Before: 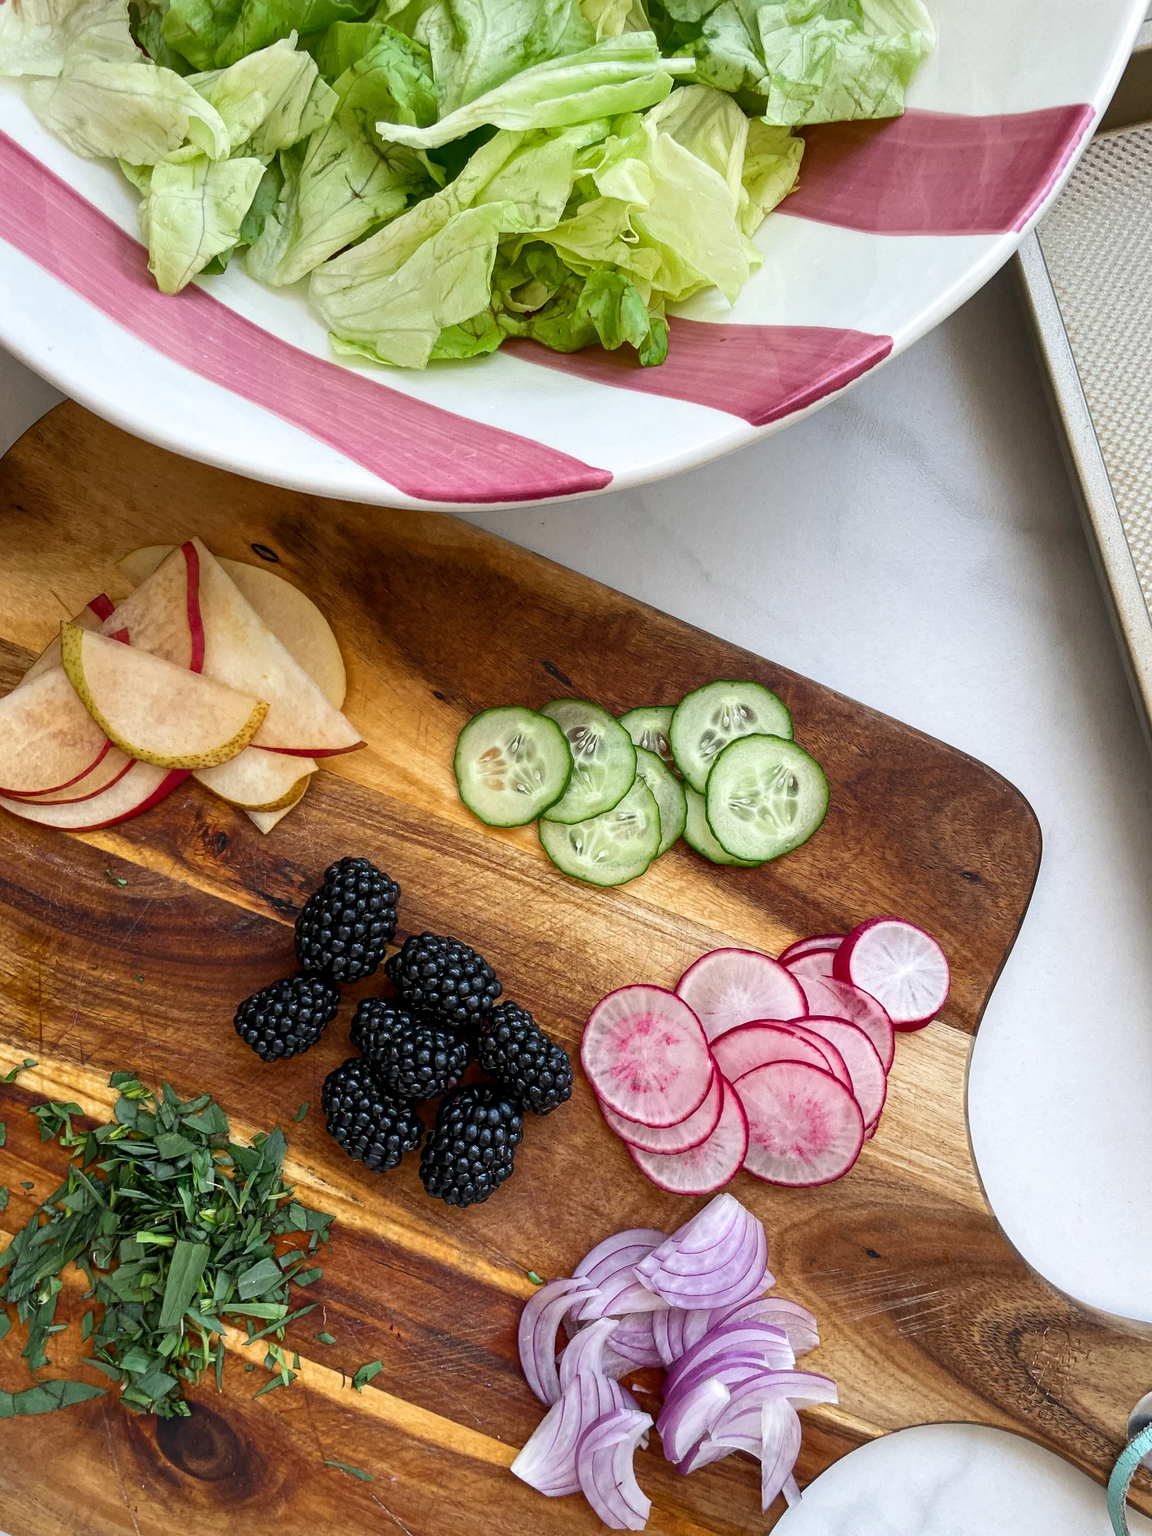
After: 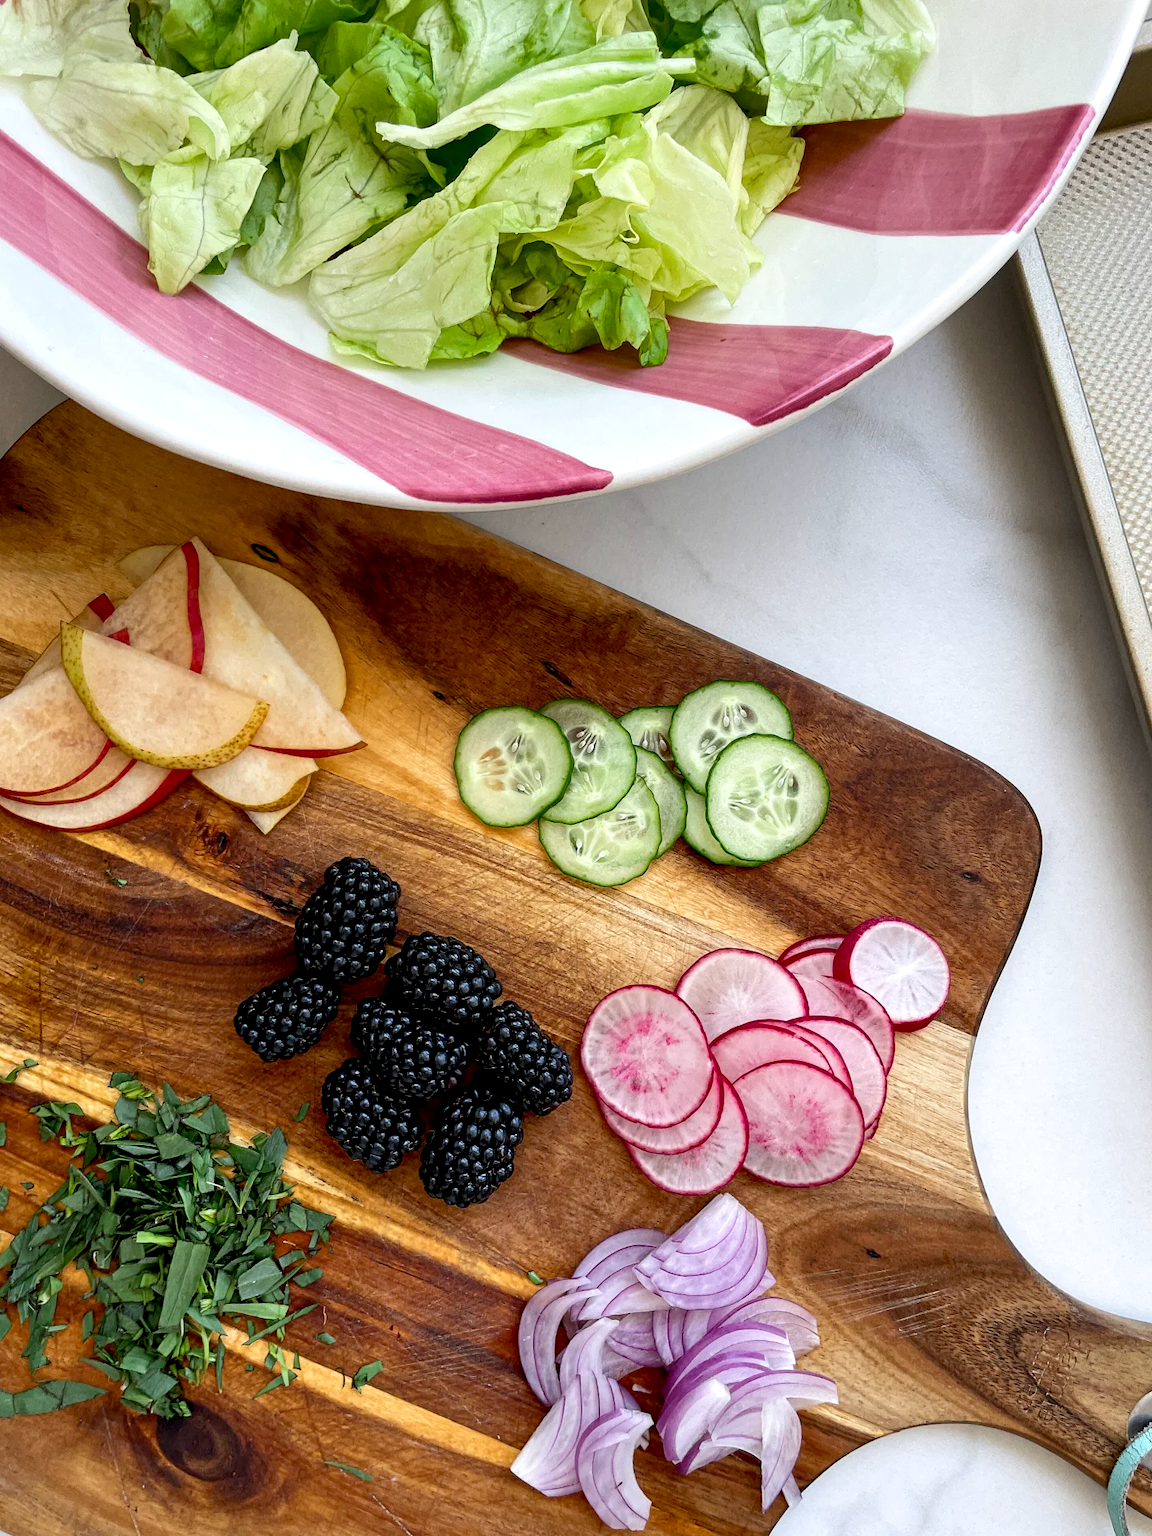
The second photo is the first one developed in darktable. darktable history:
exposure: black level correction 0.009, exposure 0.112 EV, compensate highlight preservation false
